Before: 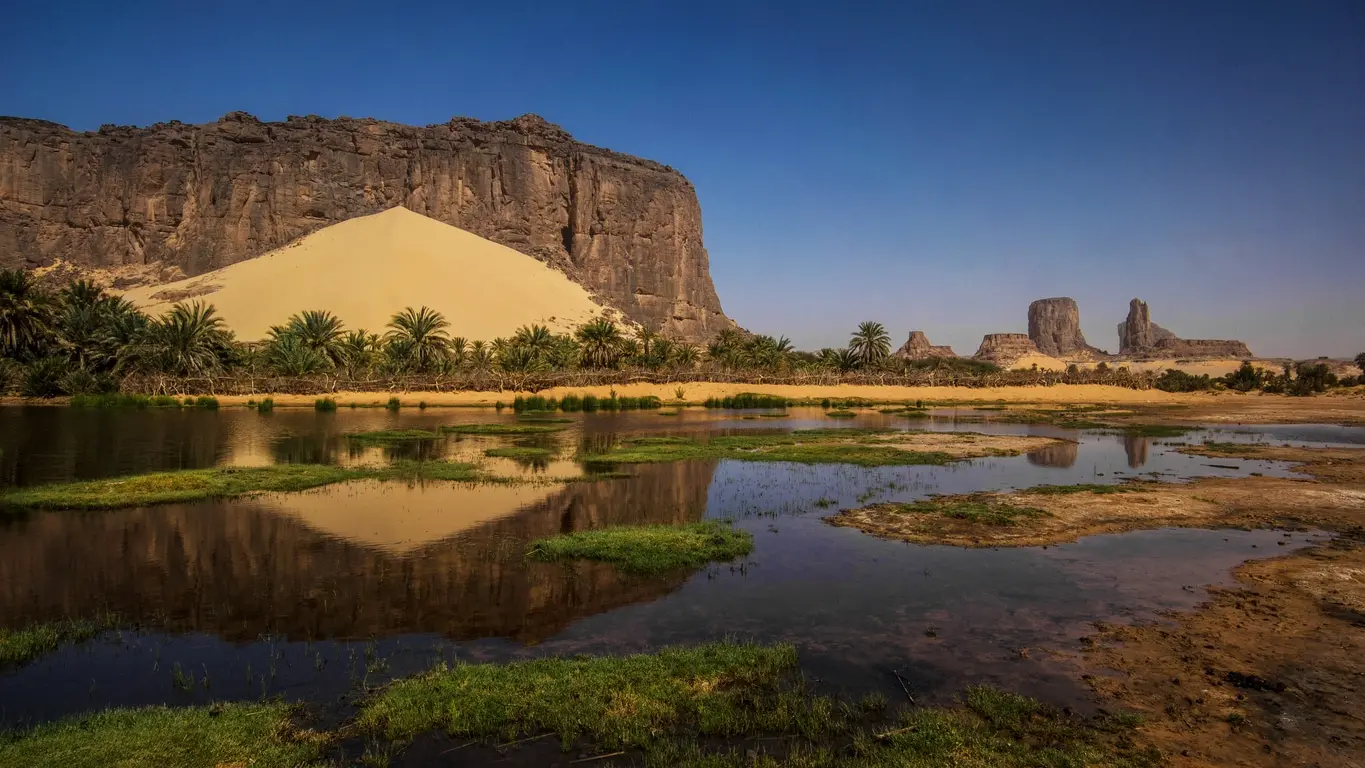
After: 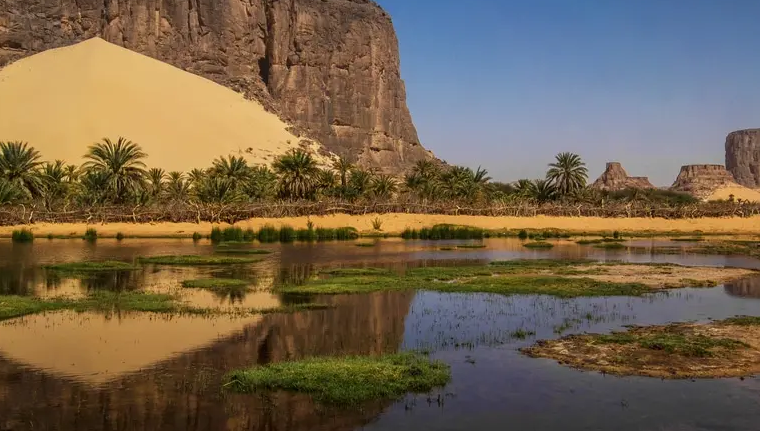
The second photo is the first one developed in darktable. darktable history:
crop and rotate: left 22.216%, top 22.132%, right 22.035%, bottom 21.716%
